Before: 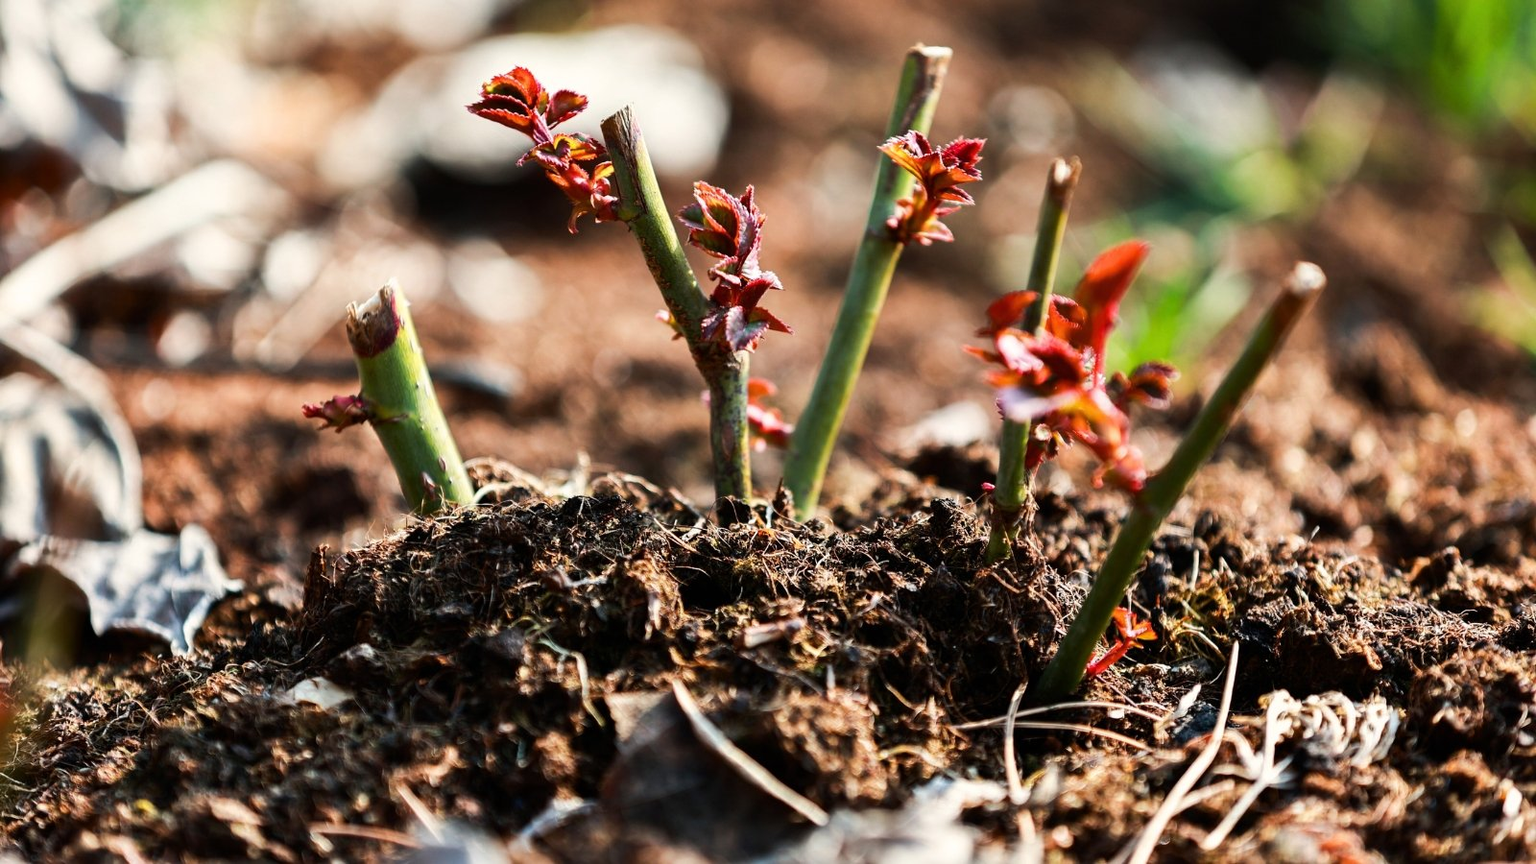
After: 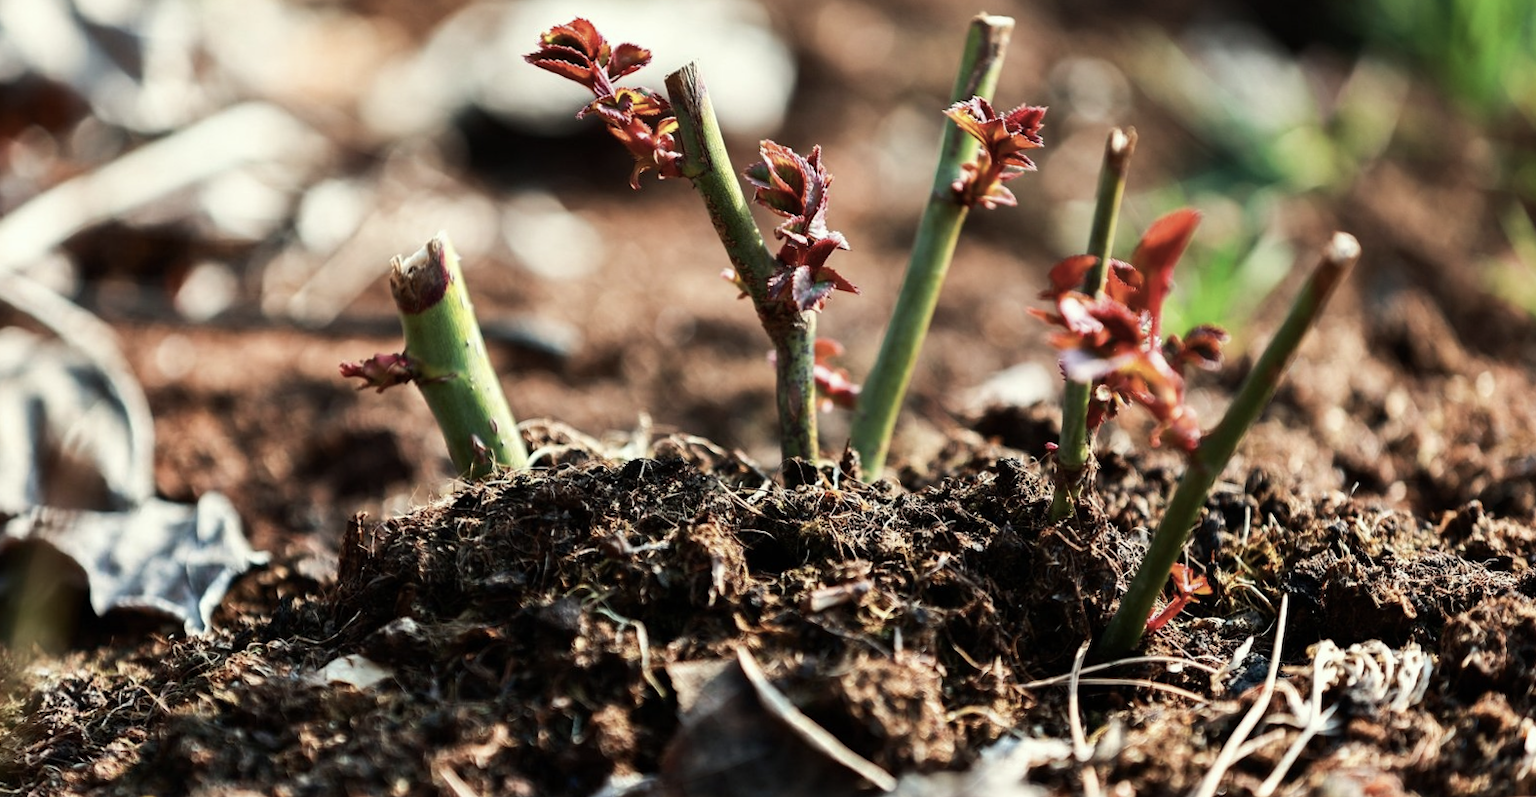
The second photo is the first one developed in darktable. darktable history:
rotate and perspective: rotation -0.013°, lens shift (vertical) -0.027, lens shift (horizontal) 0.178, crop left 0.016, crop right 0.989, crop top 0.082, crop bottom 0.918
color zones: curves: ch0 [(0.068, 0.464) (0.25, 0.5) (0.48, 0.508) (0.75, 0.536) (0.886, 0.476) (0.967, 0.456)]; ch1 [(0.066, 0.456) (0.25, 0.5) (0.616, 0.508) (0.746, 0.56) (0.934, 0.444)]
color correction: highlights a* -2.68, highlights b* 2.57
color balance: input saturation 80.07%
